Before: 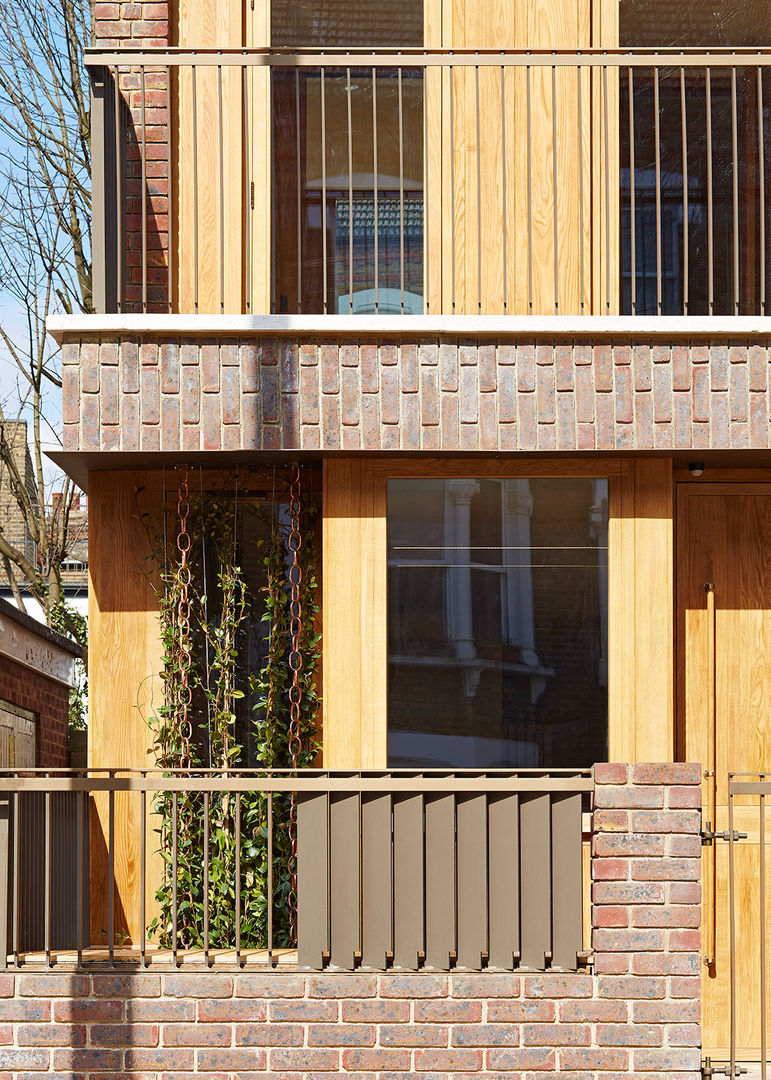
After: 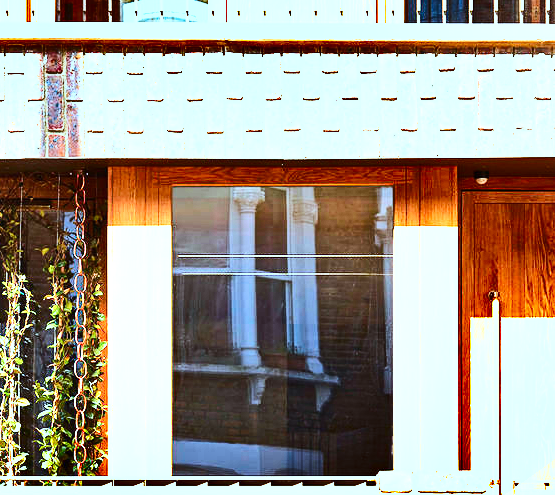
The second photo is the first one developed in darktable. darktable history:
exposure: exposure 2 EV, compensate highlight preservation false
rgb curve: curves: ch0 [(0, 0) (0.284, 0.292) (0.505, 0.644) (1, 1)]; ch1 [(0, 0) (0.284, 0.292) (0.505, 0.644) (1, 1)]; ch2 [(0, 0) (0.284, 0.292) (0.505, 0.644) (1, 1)], compensate middle gray true
color correction: highlights a* -10.69, highlights b* -19.19
tone curve: curves: ch0 [(0, 0) (0.003, 0.001) (0.011, 0.005) (0.025, 0.011) (0.044, 0.02) (0.069, 0.031) (0.1, 0.045) (0.136, 0.078) (0.177, 0.124) (0.224, 0.18) (0.277, 0.245) (0.335, 0.315) (0.399, 0.393) (0.468, 0.477) (0.543, 0.569) (0.623, 0.666) (0.709, 0.771) (0.801, 0.871) (0.898, 0.965) (1, 1)], preserve colors none
crop and rotate: left 27.938%, top 27.046%, bottom 27.046%
shadows and highlights: white point adjustment 0.1, highlights -70, soften with gaussian
white balance: emerald 1
